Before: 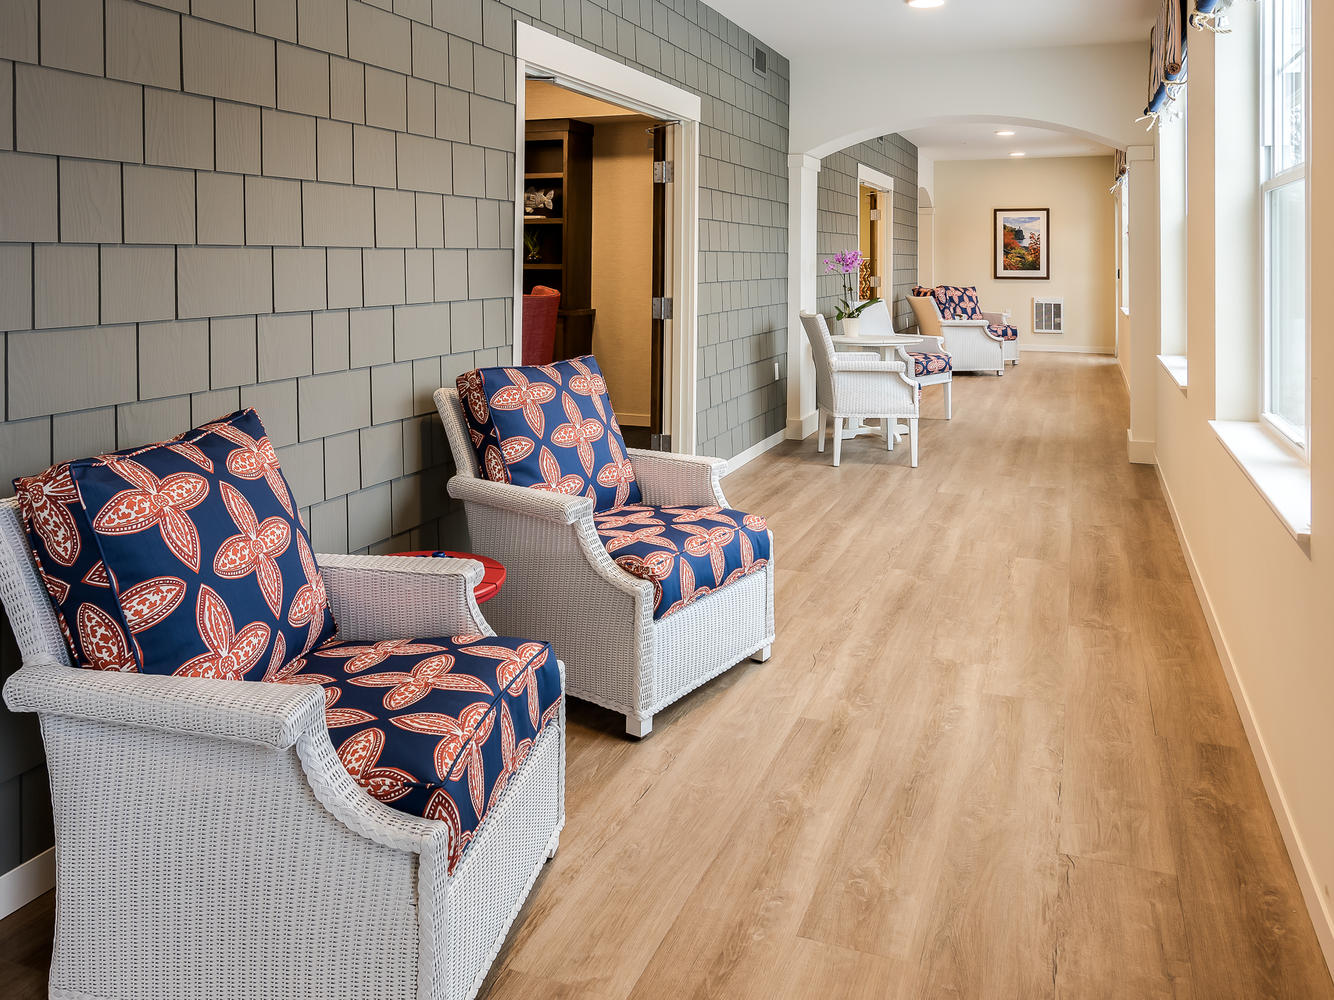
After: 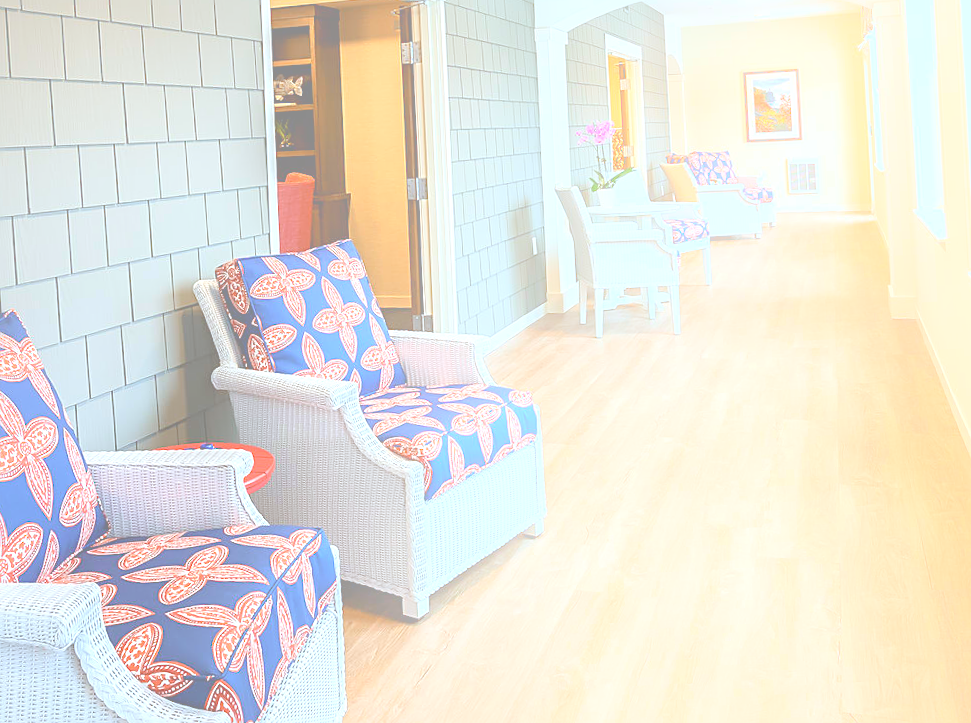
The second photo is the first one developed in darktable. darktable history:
crop: left 16.768%, top 8.653%, right 8.362%, bottom 12.485%
color calibration: illuminant F (fluorescent), F source F9 (Cool White Deluxe 4150 K) – high CRI, x 0.374, y 0.373, temperature 4158.34 K
exposure: exposure 0.74 EV, compensate highlight preservation false
rotate and perspective: rotation -3°, crop left 0.031, crop right 0.968, crop top 0.07, crop bottom 0.93
sharpen: on, module defaults
bloom: size 40%
local contrast: mode bilateral grid, contrast 20, coarseness 50, detail 120%, midtone range 0.2
